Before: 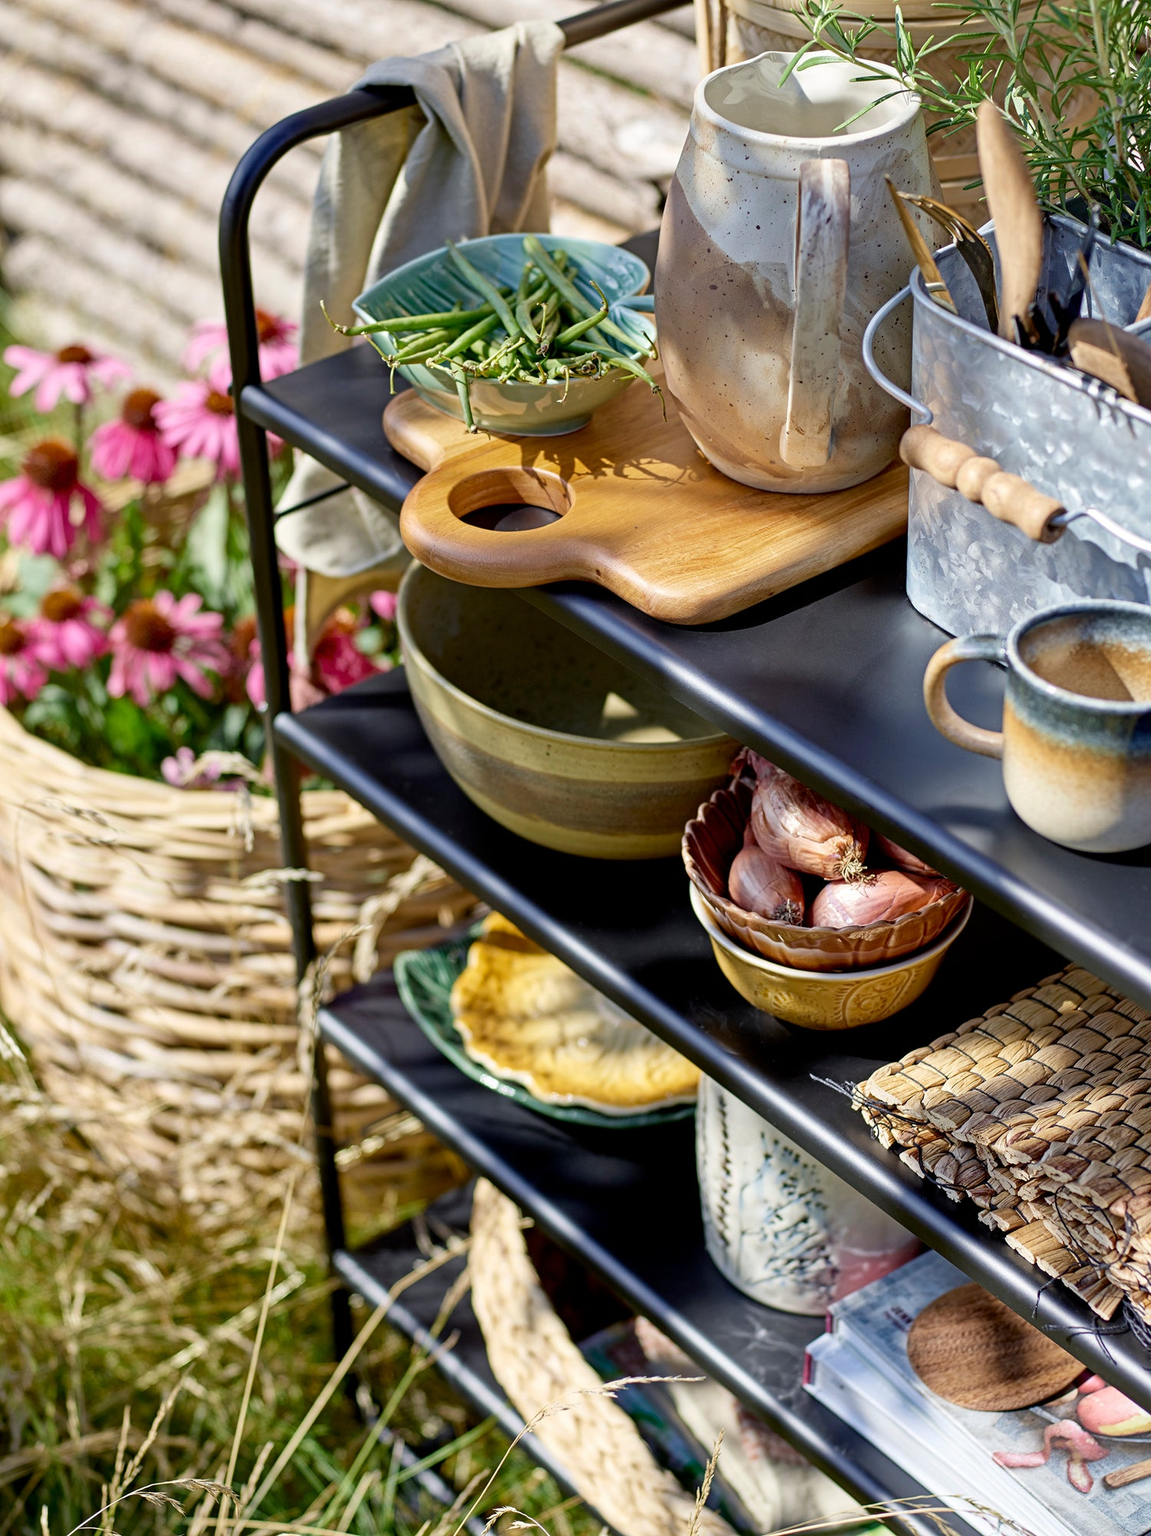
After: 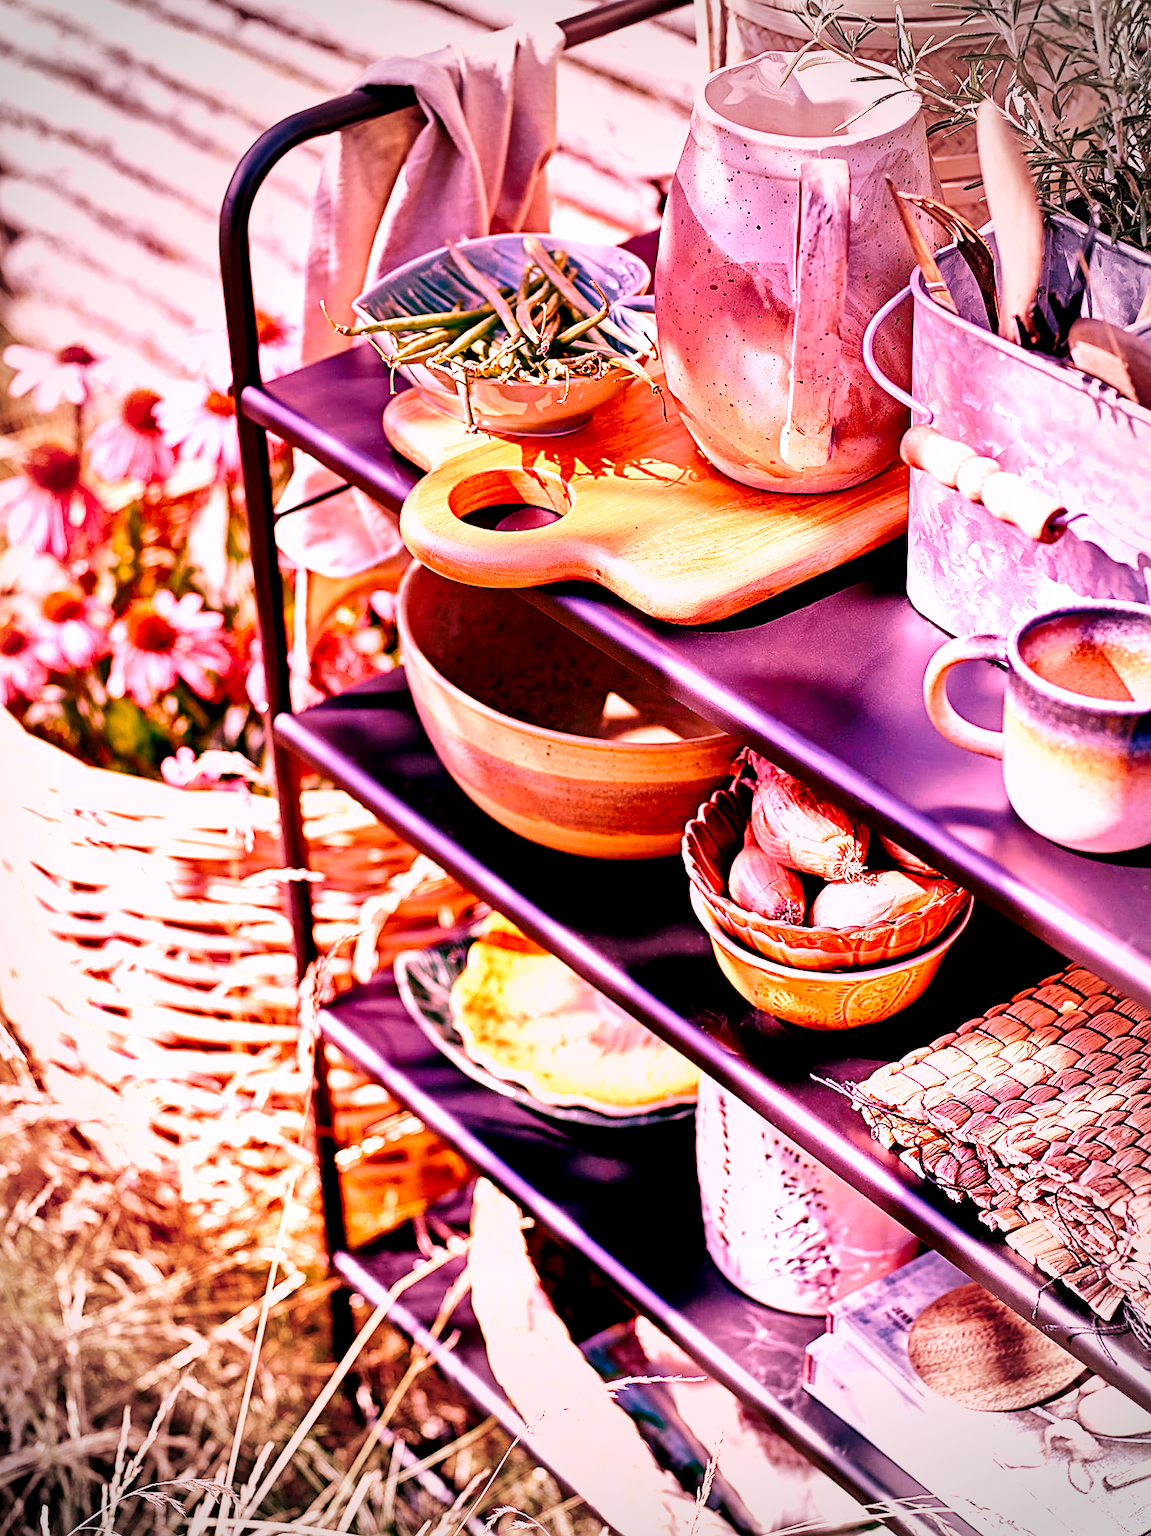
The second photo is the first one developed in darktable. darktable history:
sharpen: on, module defaults
base curve: curves: ch0 [(0, 0) (0.028, 0.03) (0.121, 0.232) (0.46, 0.748) (0.859, 0.968) (1, 1)], preserve colors none
shadows and highlights: low approximation 0.01, soften with gaussian
exposure: black level correction 0.009, exposure 0.014 EV, compensate highlight preservation false
graduated density: on, module defaults
white balance: red 2.291, blue 1.415
raw denoise: x [[0, 0.25, 0.5, 0.75, 1] ×4]
local contrast: mode bilateral grid, contrast 20, coarseness 50, detail 141%, midtone range 0.2
levels: levels [0, 0.492, 0.984]
vignetting: fall-off start 67.15%, brightness -0.442, saturation -0.691, width/height ratio 1.011, unbound false
